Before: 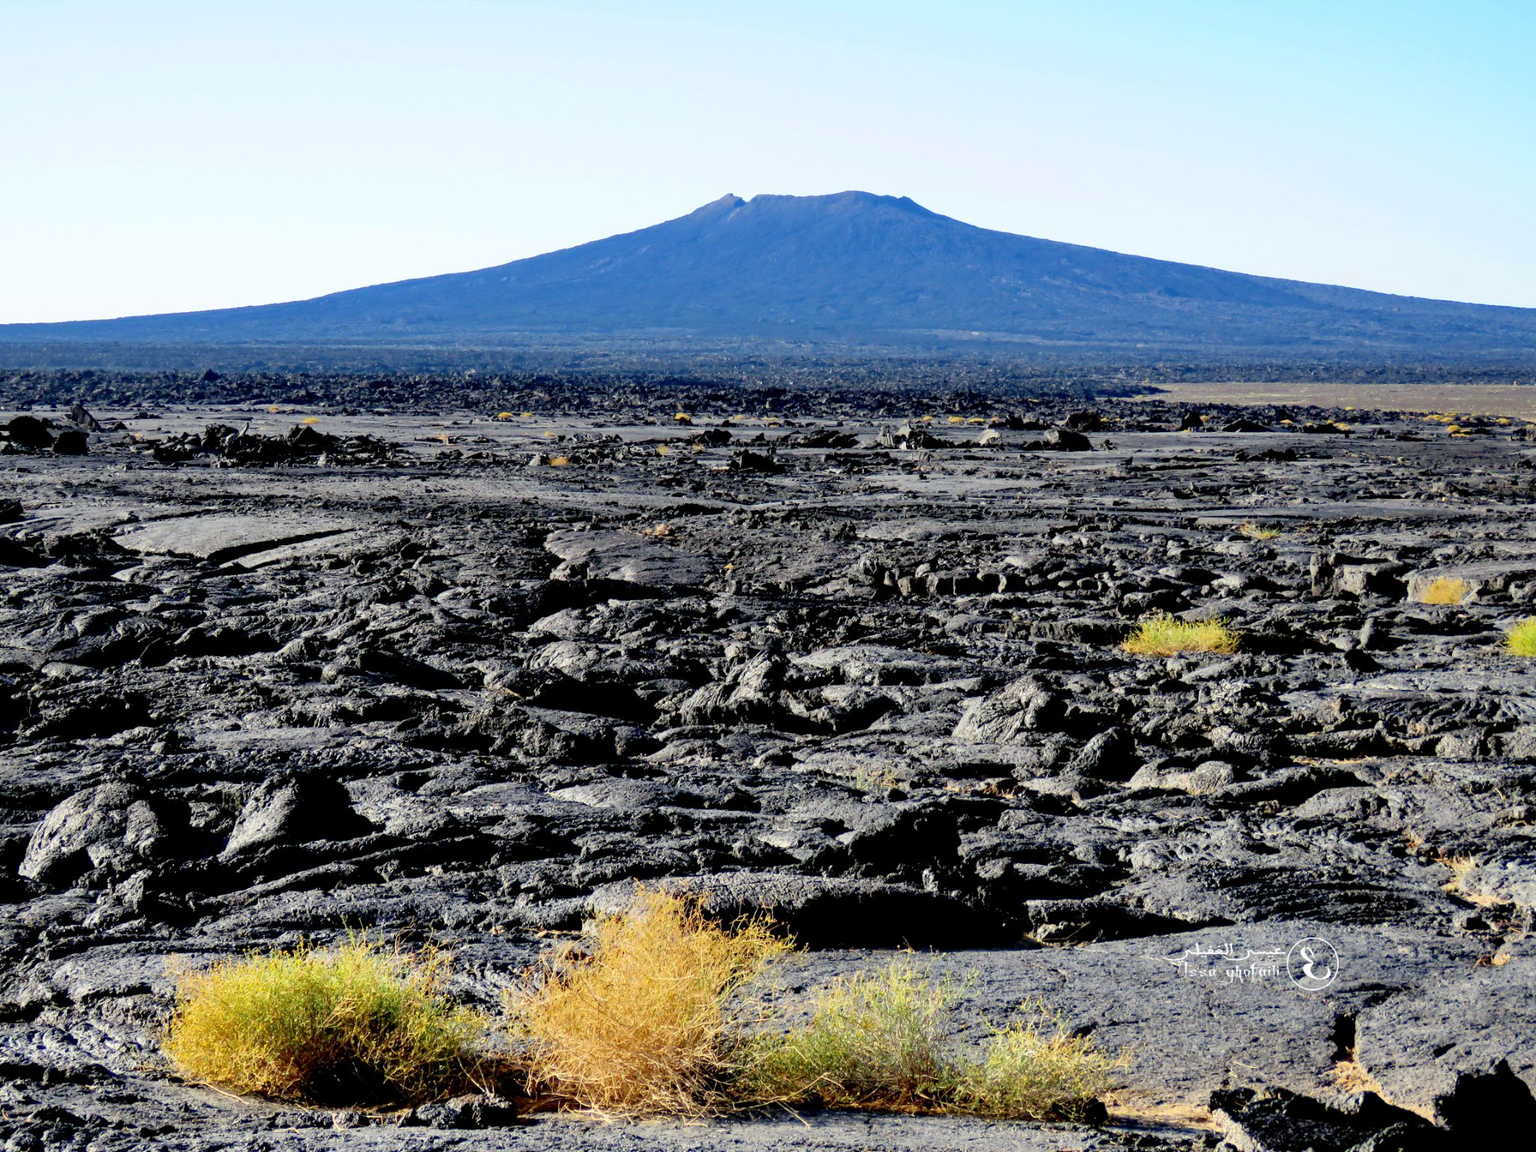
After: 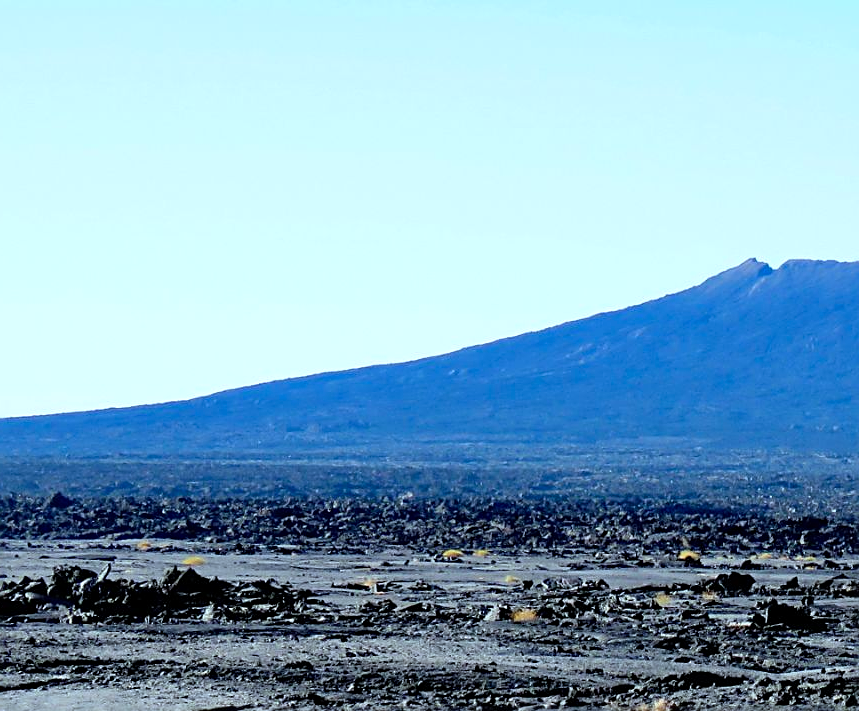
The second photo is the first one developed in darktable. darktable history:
color calibration: illuminant F (fluorescent), F source F9 (Cool White Deluxe 4150 K) – high CRI, x 0.374, y 0.373, temperature 4158.34 K
crop and rotate: left 10.817%, top 0.062%, right 47.194%, bottom 53.626%
sharpen: on, module defaults
